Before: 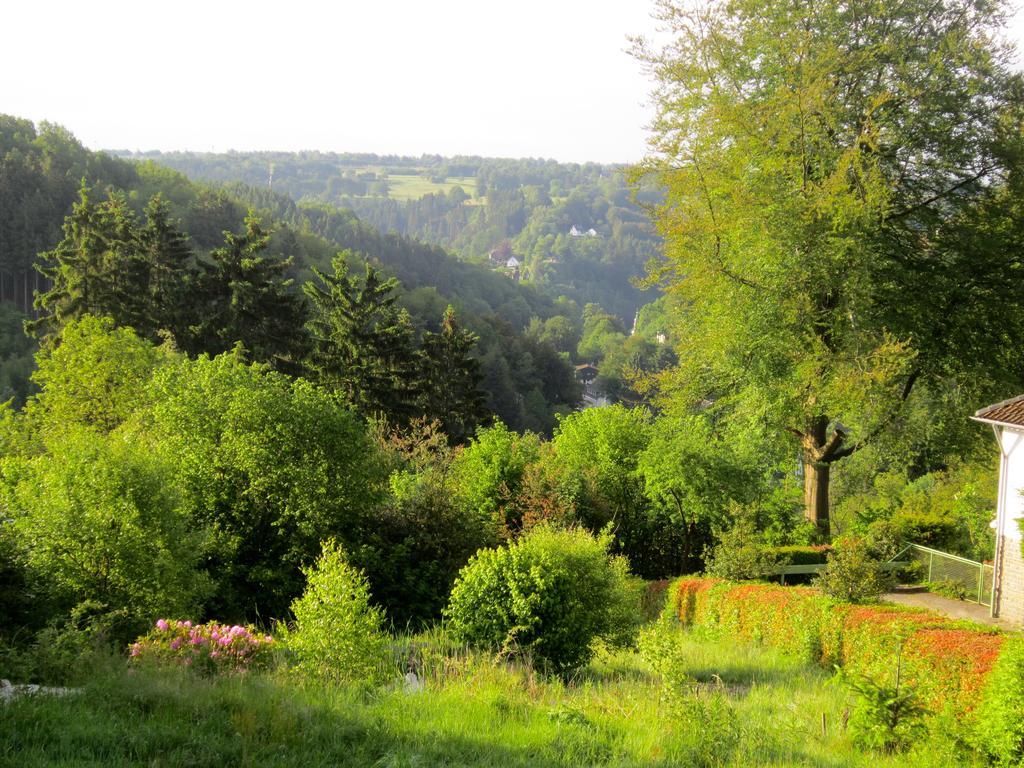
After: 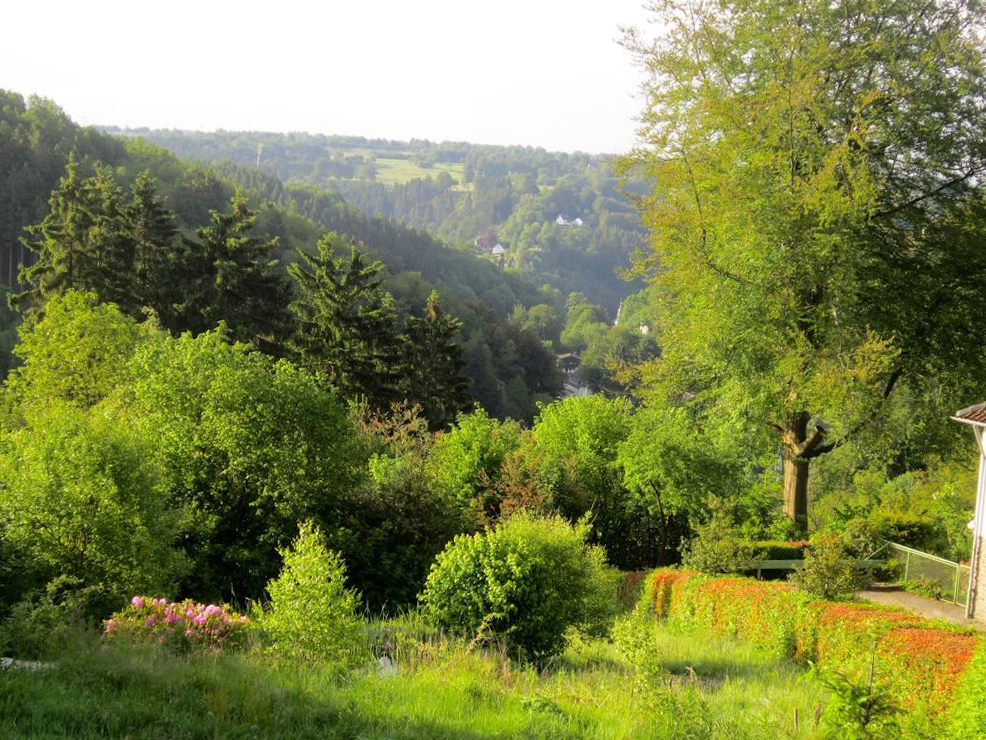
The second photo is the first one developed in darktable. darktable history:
crop and rotate: angle -1.63°
